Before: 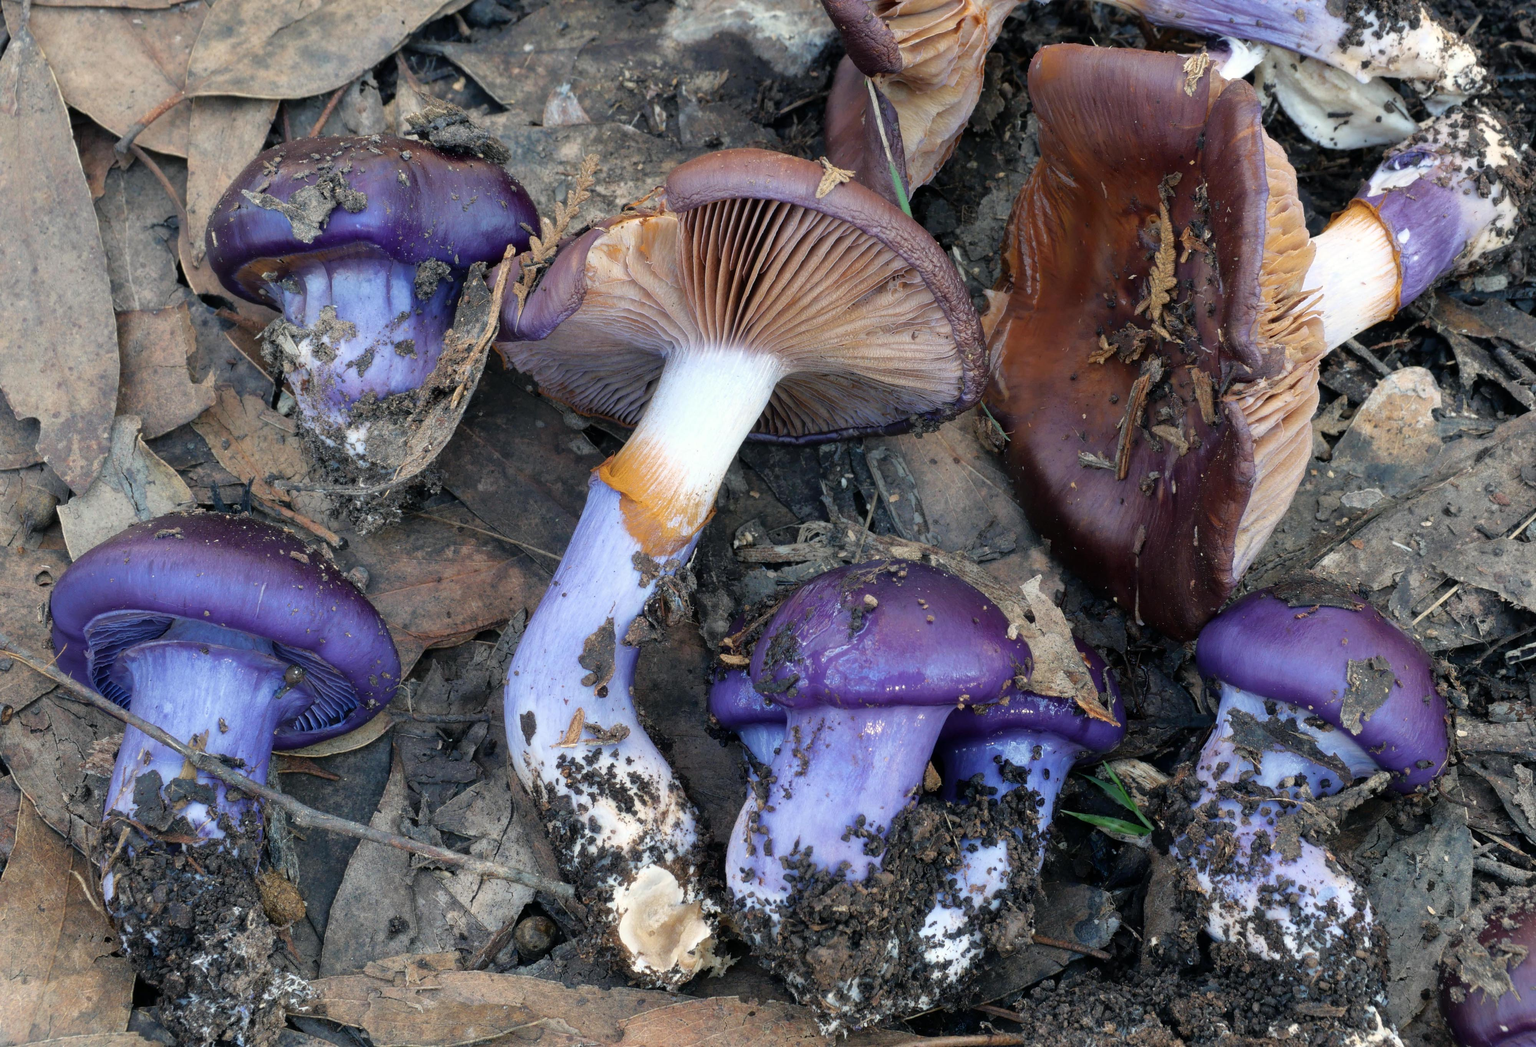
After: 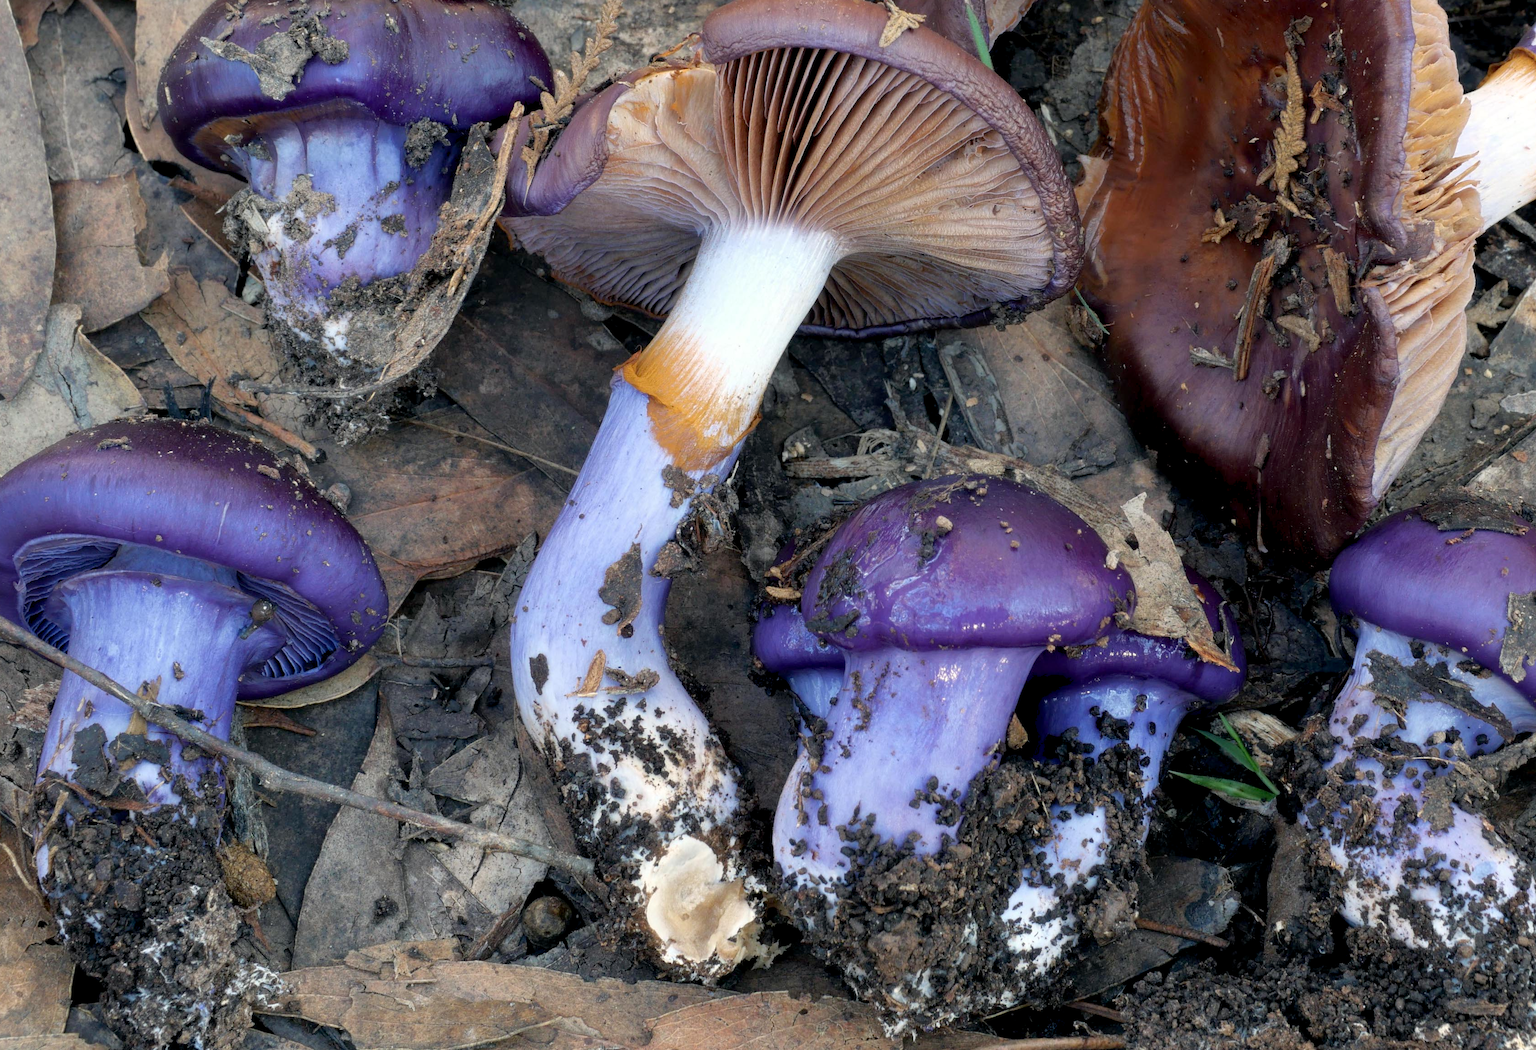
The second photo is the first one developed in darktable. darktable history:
crop and rotate: left 4.728%, top 15.157%, right 10.7%
levels: mode automatic
exposure: black level correction 0.005, exposure 0.016 EV, compensate highlight preservation false
